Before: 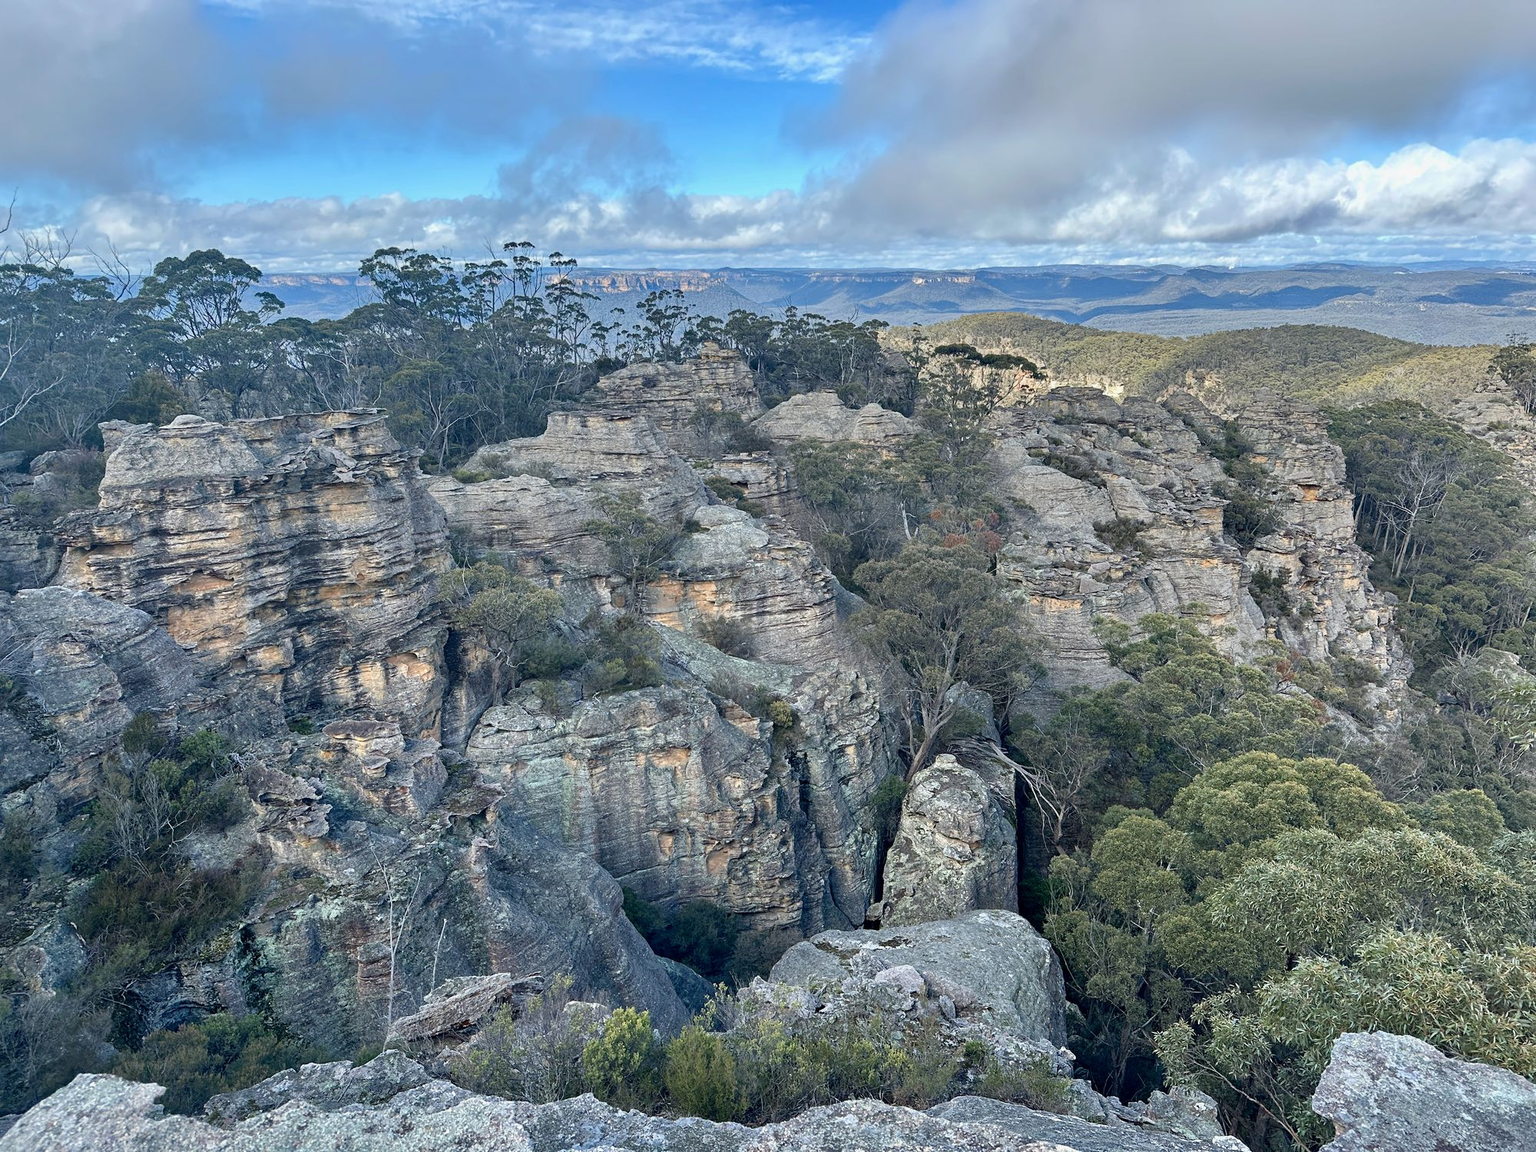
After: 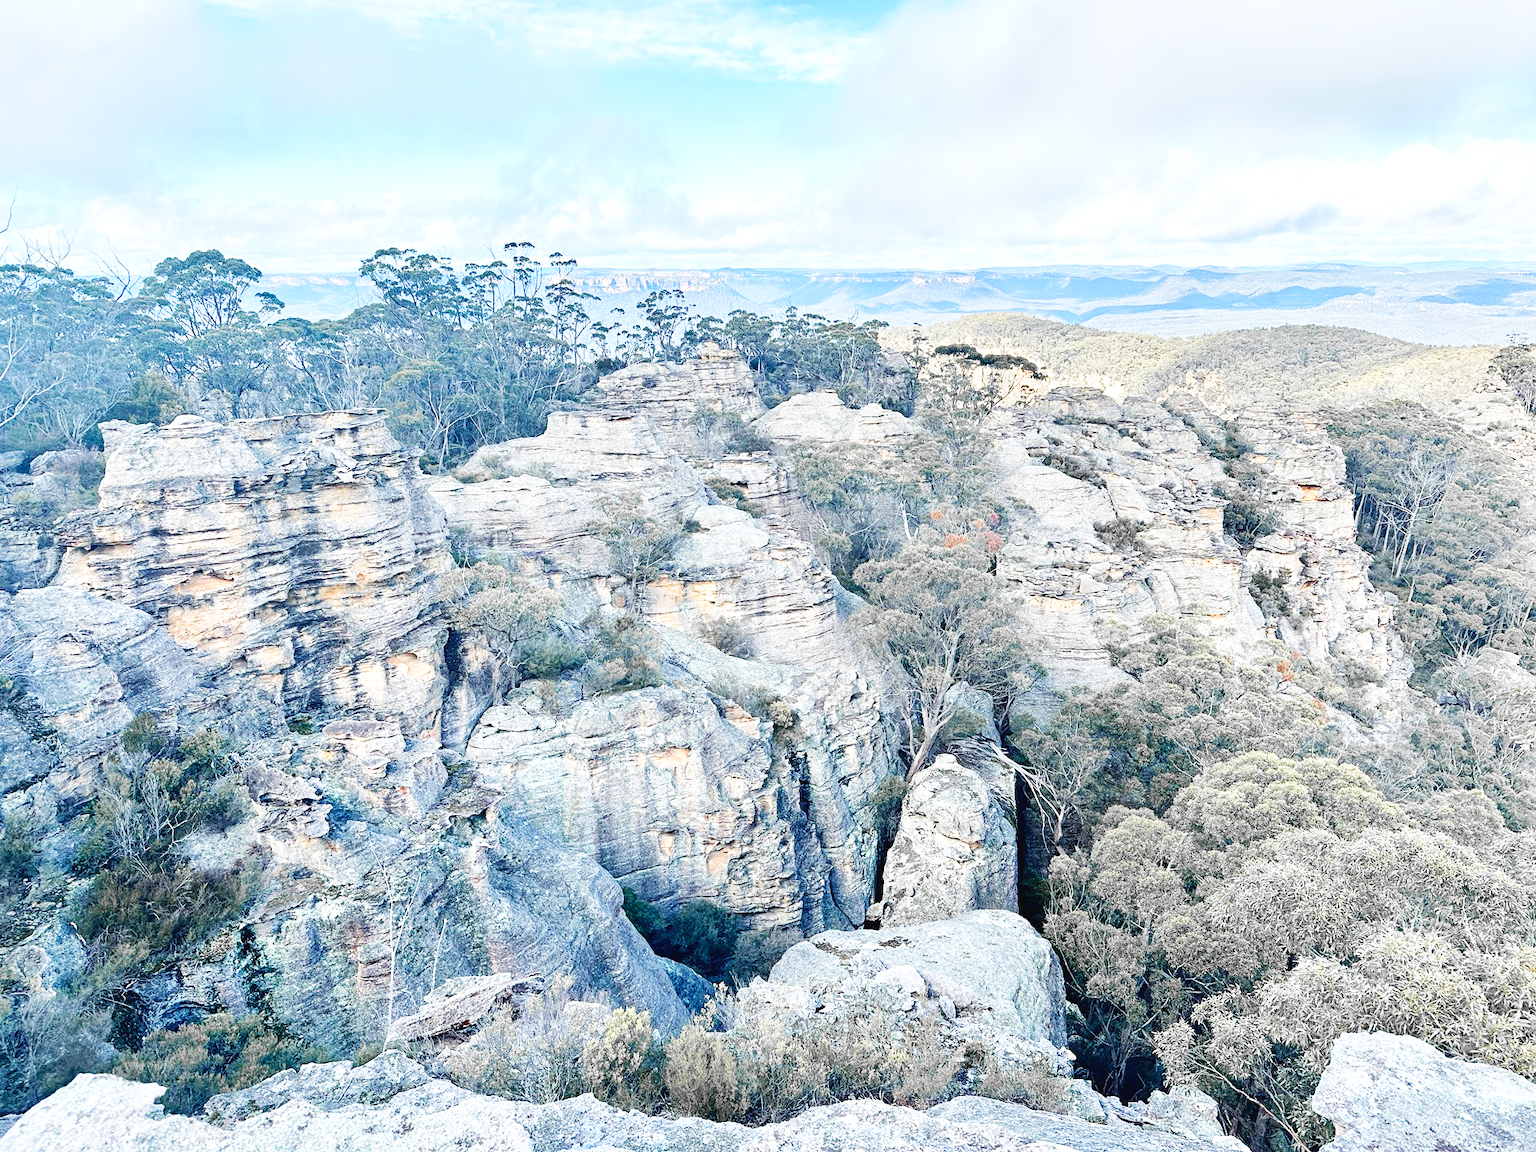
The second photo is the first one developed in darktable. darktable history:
exposure: exposure 0.367 EV, compensate highlight preservation false
contrast brightness saturation: contrast 0.07, brightness 0.08, saturation 0.18
color zones: curves: ch1 [(0, 0.679) (0.143, 0.647) (0.286, 0.261) (0.378, -0.011) (0.571, 0.396) (0.714, 0.399) (0.857, 0.406) (1, 0.679)]
base curve: curves: ch0 [(0, 0.003) (0.001, 0.002) (0.006, 0.004) (0.02, 0.022) (0.048, 0.086) (0.094, 0.234) (0.162, 0.431) (0.258, 0.629) (0.385, 0.8) (0.548, 0.918) (0.751, 0.988) (1, 1)], preserve colors none
